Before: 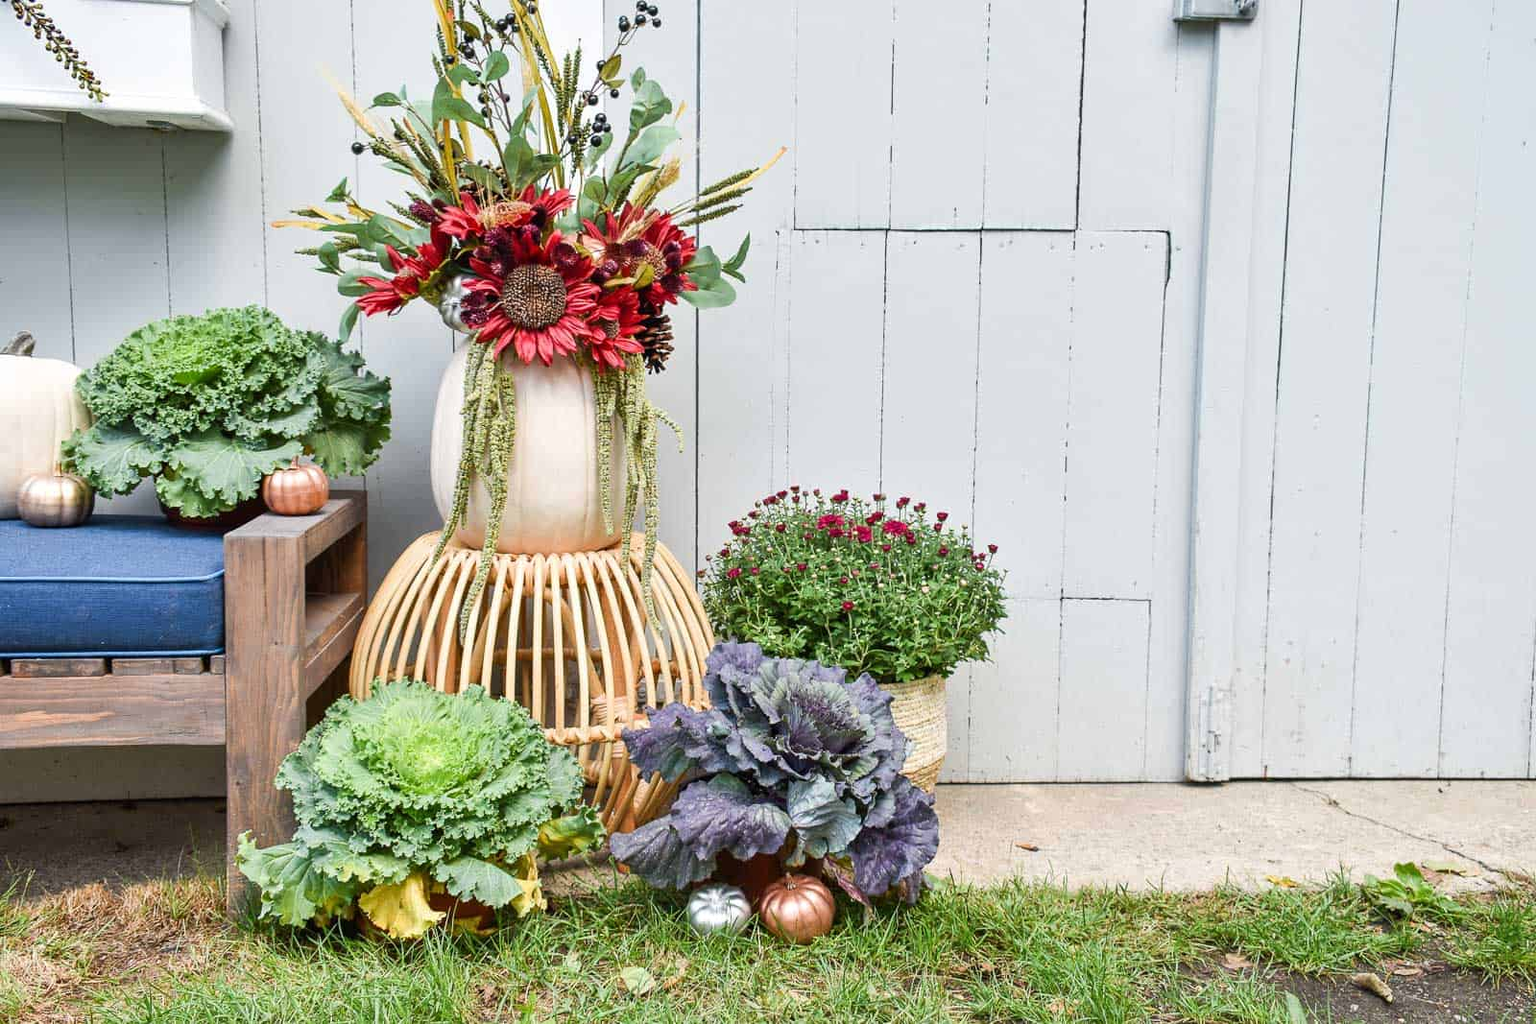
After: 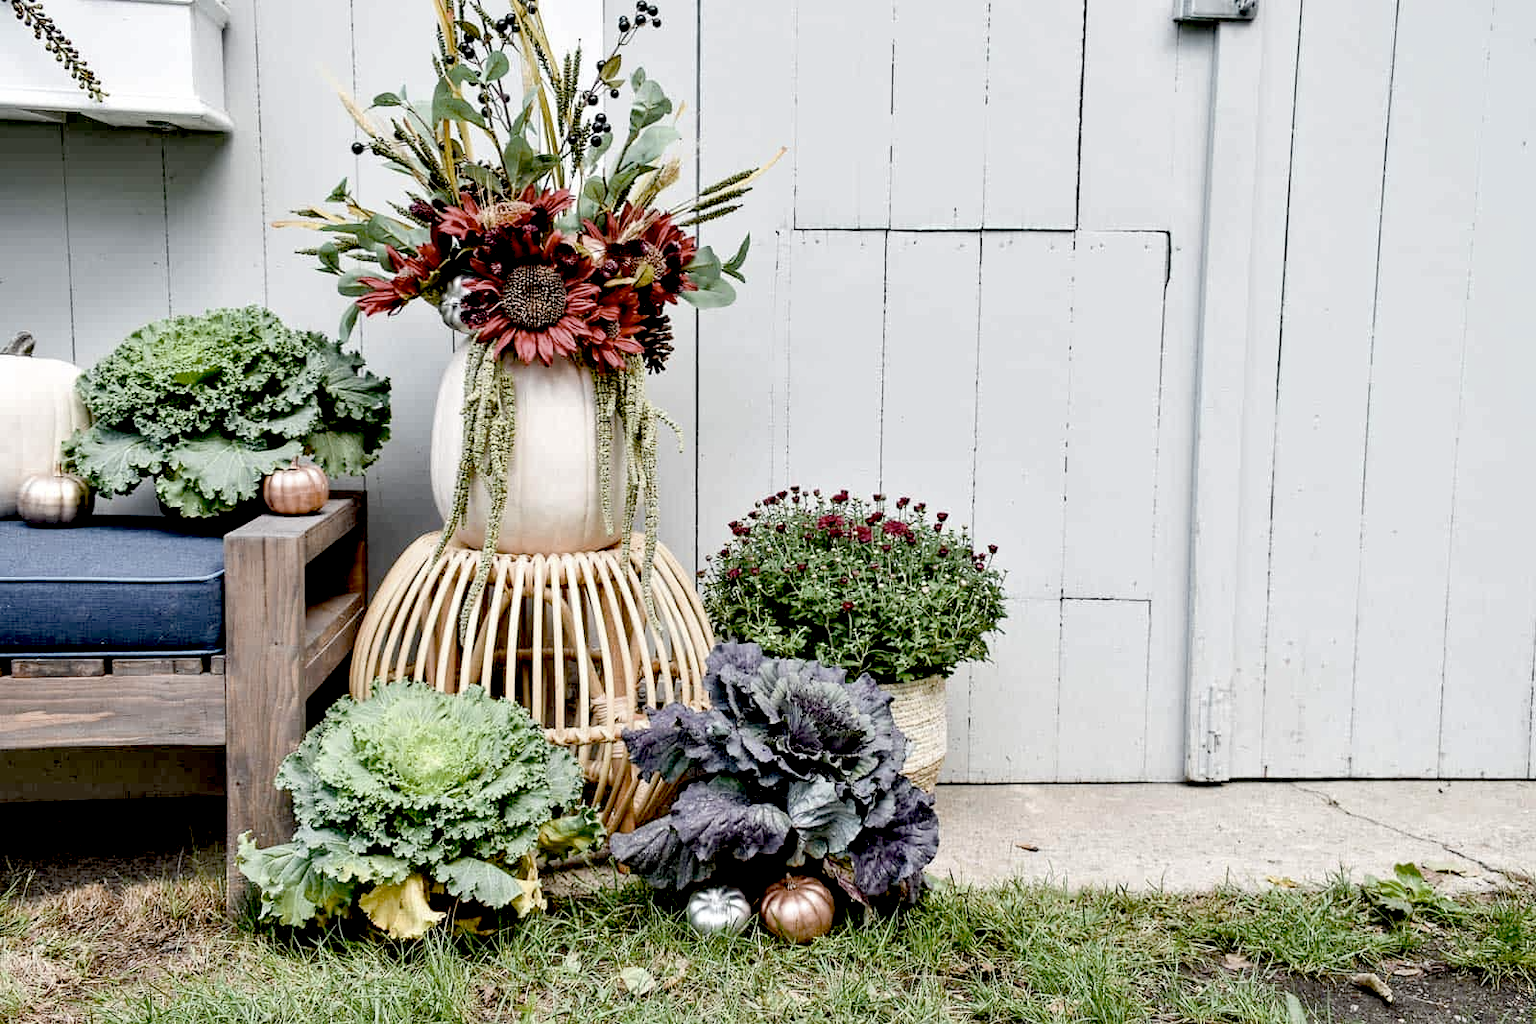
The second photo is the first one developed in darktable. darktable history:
exposure: black level correction 0.048, exposure 0.013 EV, compensate highlight preservation false
color correction: highlights b* 0.039, saturation 0.532
